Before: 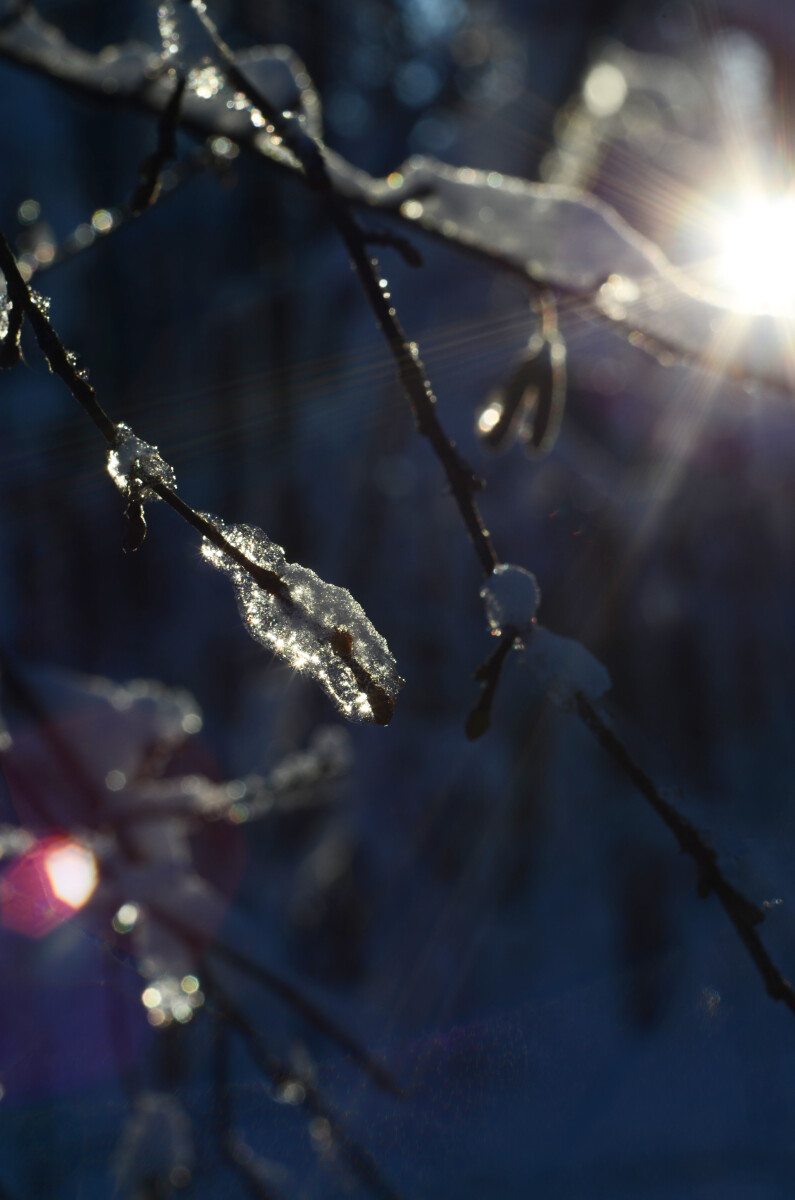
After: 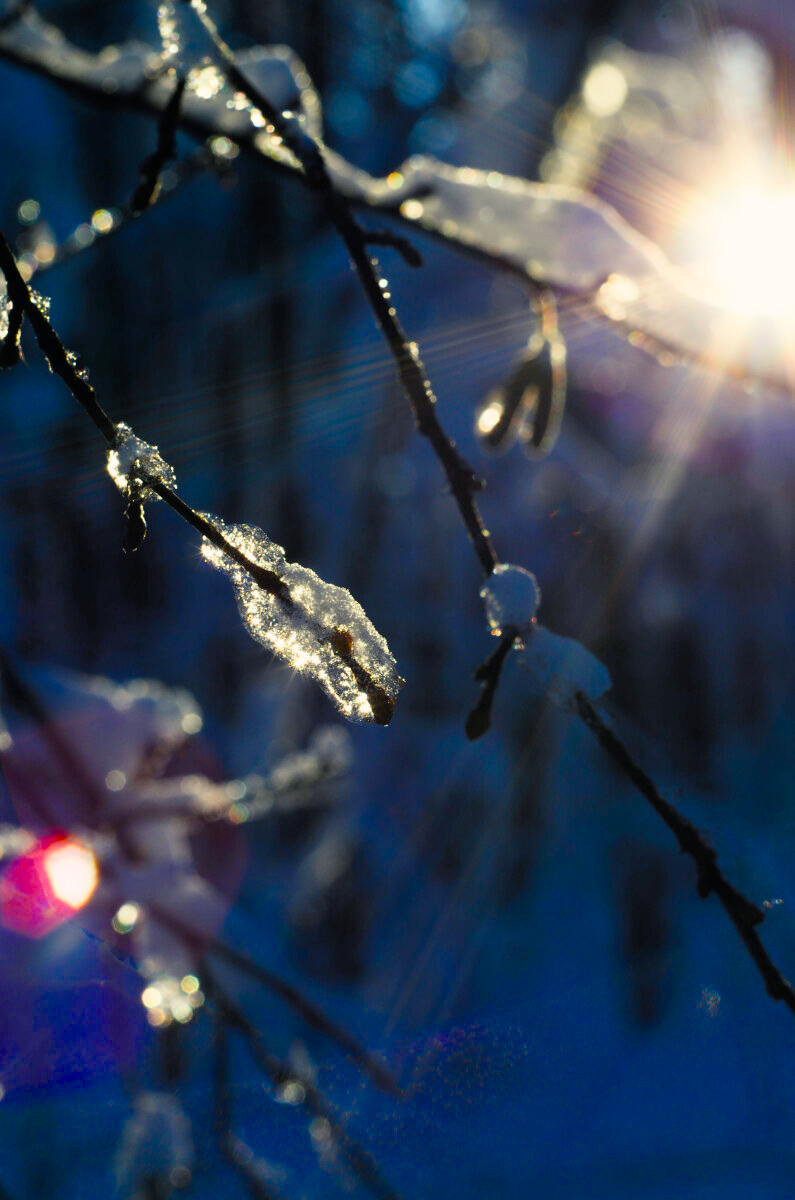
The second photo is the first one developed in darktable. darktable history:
filmic rgb: black relative exposure -7.75 EV, white relative exposure 4.4 EV, threshold 3 EV, target black luminance 0%, hardness 3.76, latitude 50.51%, contrast 1.074, highlights saturation mix 10%, shadows ↔ highlights balance -0.22%, color science v4 (2020), enable highlight reconstruction true
color balance rgb: shadows lift › chroma 2%, shadows lift › hue 219.6°, power › hue 313.2°, highlights gain › chroma 3%, highlights gain › hue 75.6°, global offset › luminance 0.5%, perceptual saturation grading › global saturation 15.33%, perceptual saturation grading › highlights -19.33%, perceptual saturation grading › shadows 20%, global vibrance 20%
exposure: black level correction 0, exposure 1 EV, compensate exposure bias true, compensate highlight preservation false
